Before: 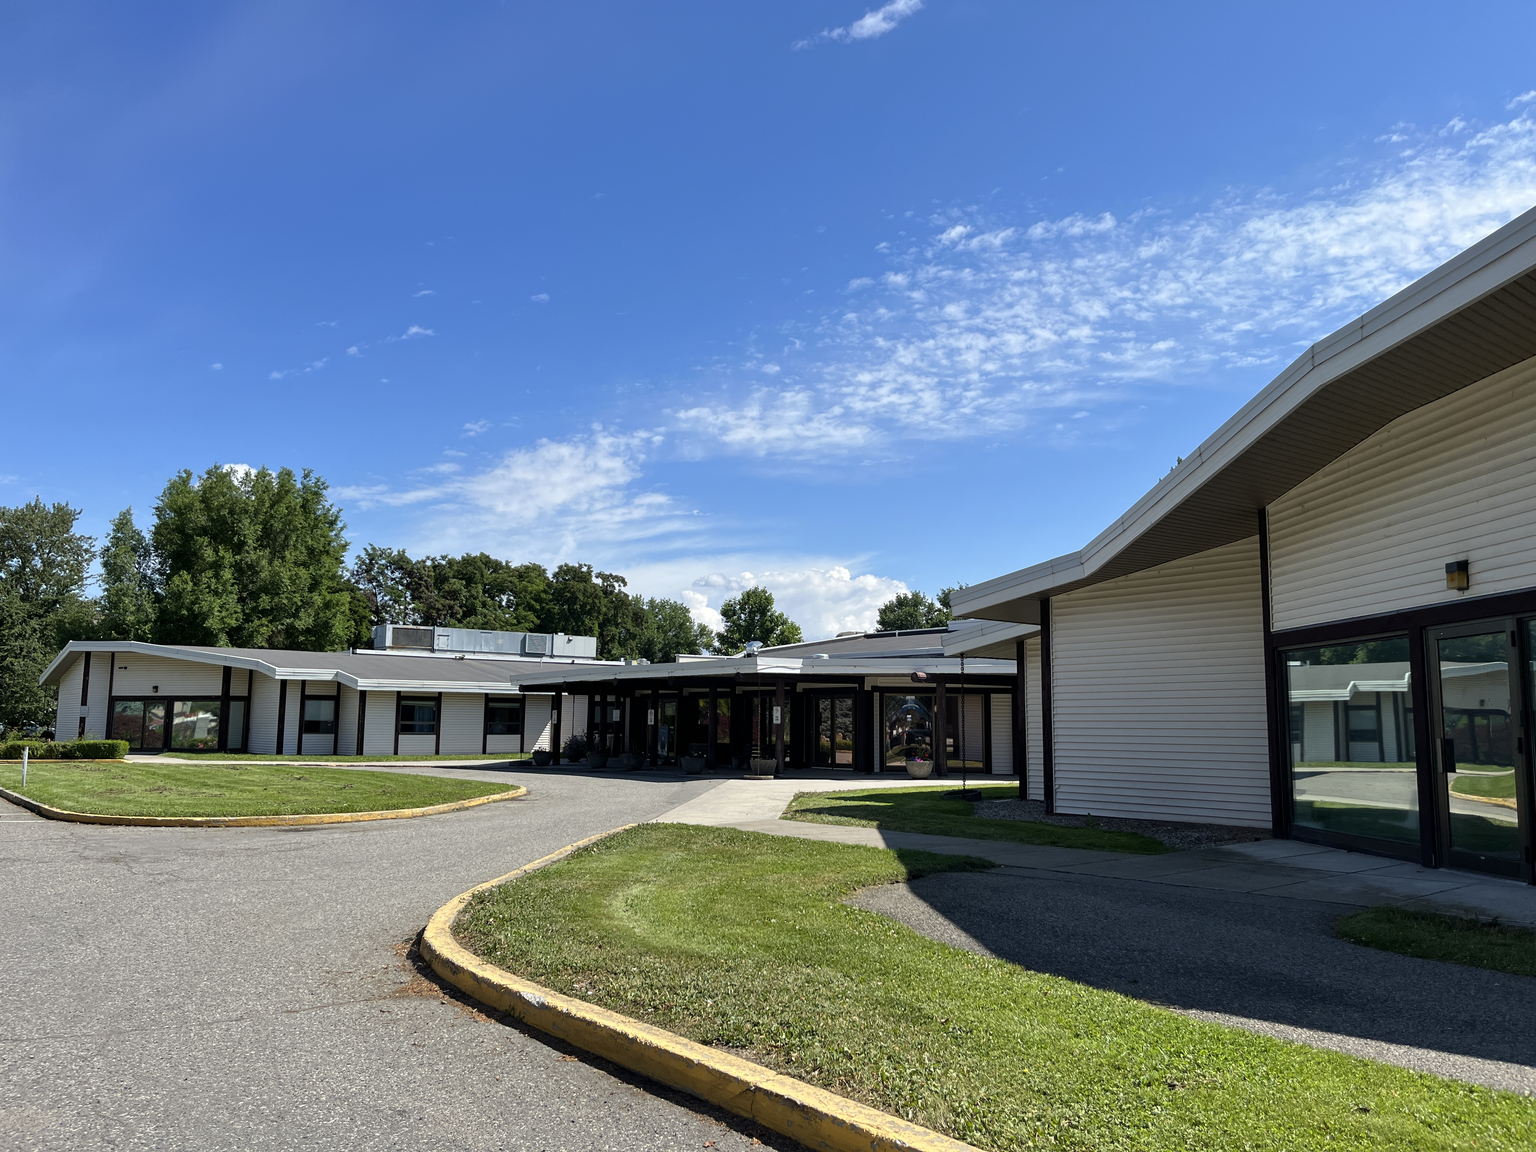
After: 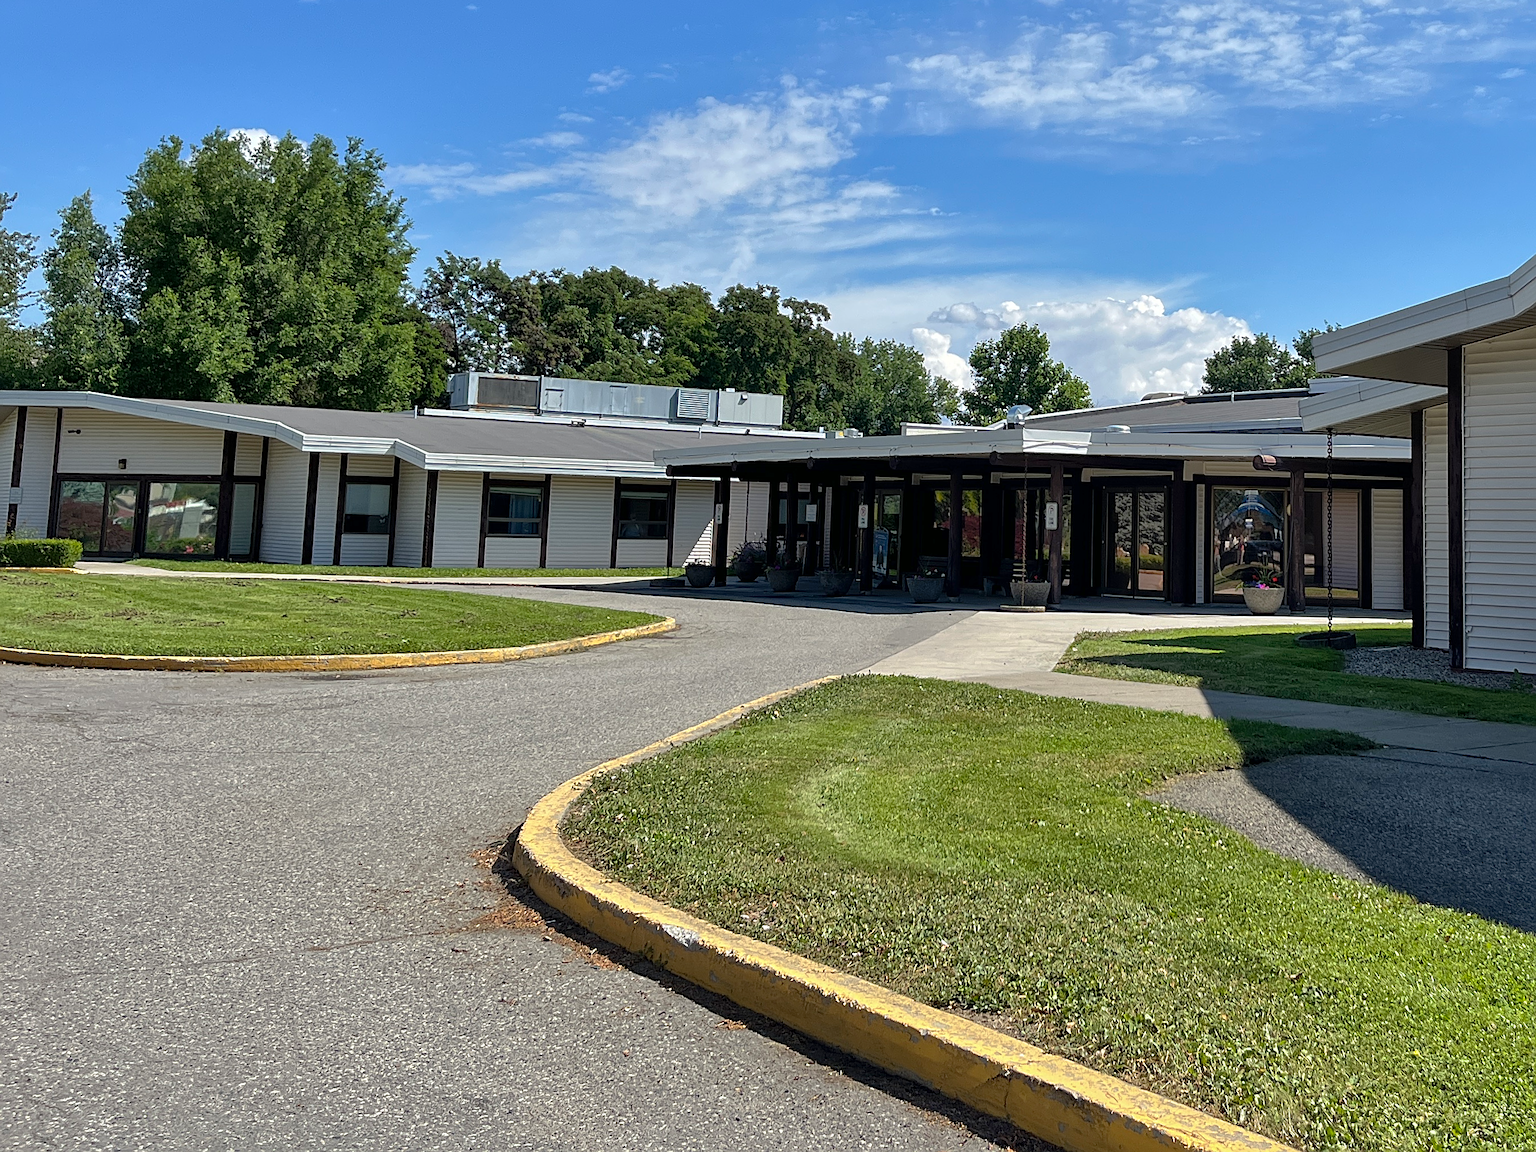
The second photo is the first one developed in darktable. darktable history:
shadows and highlights: on, module defaults
crop and rotate: angle -0.82°, left 3.85%, top 31.828%, right 27.992%
sharpen: amount 0.6
